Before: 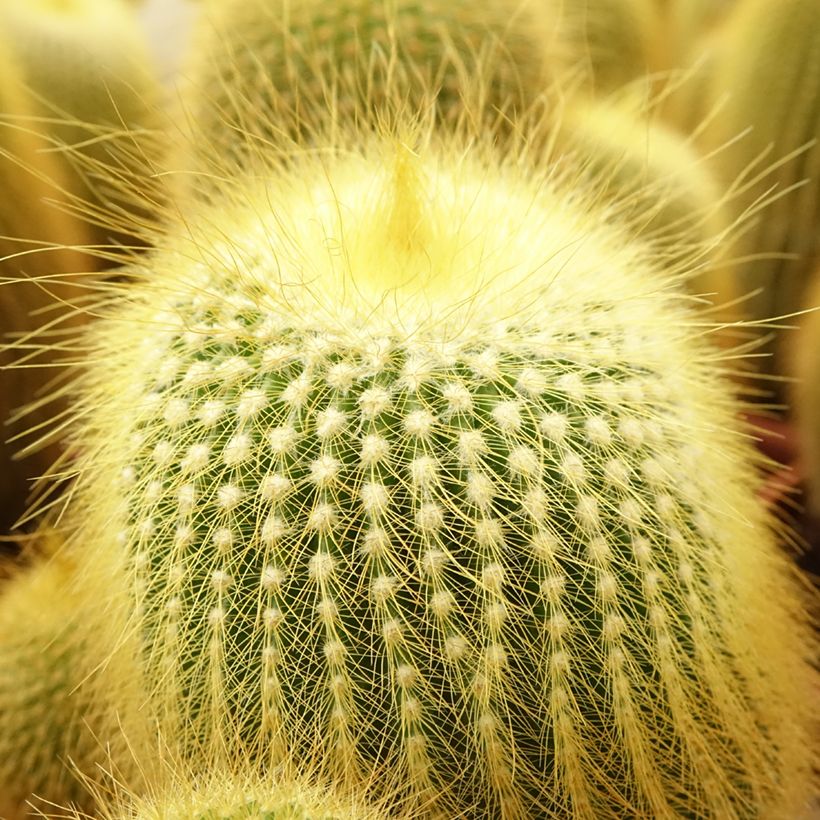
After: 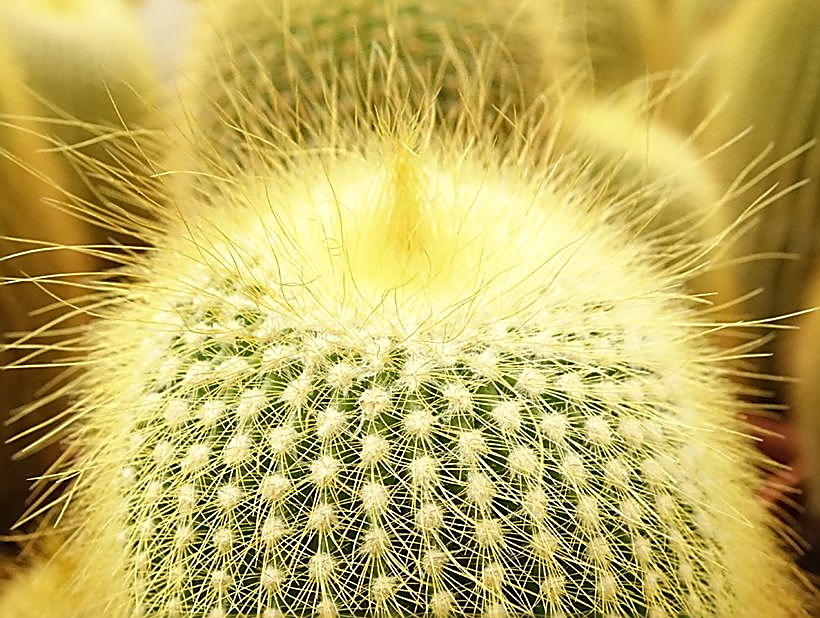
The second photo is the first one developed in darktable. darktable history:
crop: bottom 24.559%
sharpen: radius 1.682, amount 1.28
